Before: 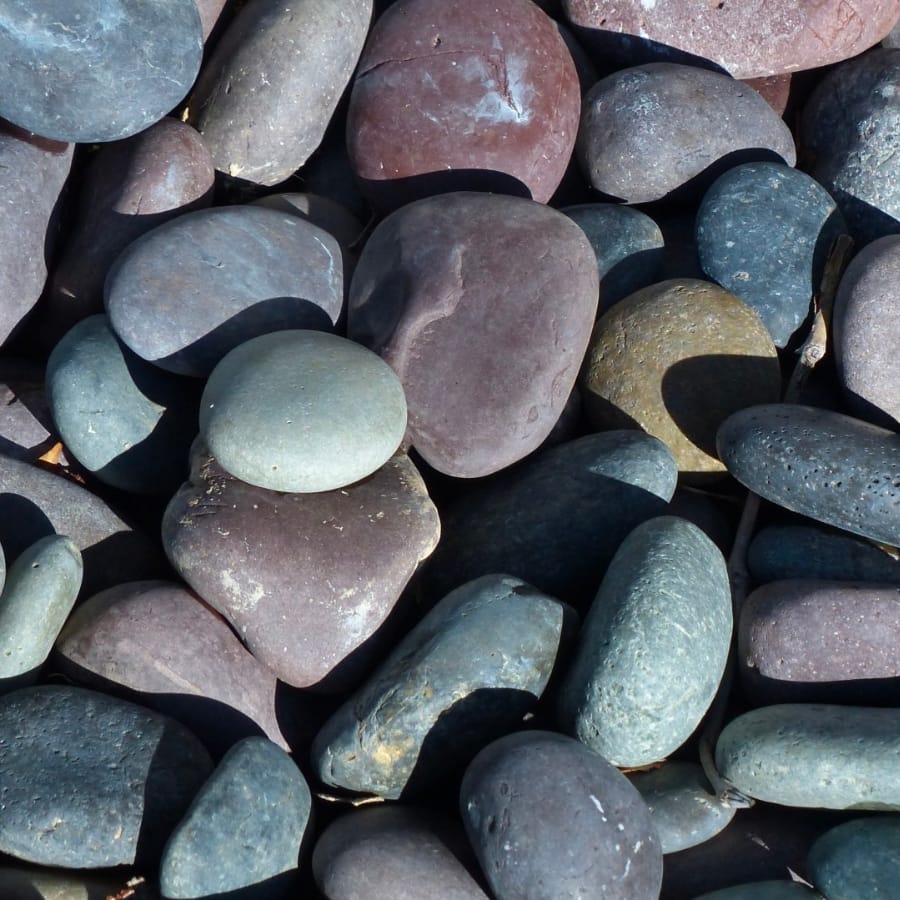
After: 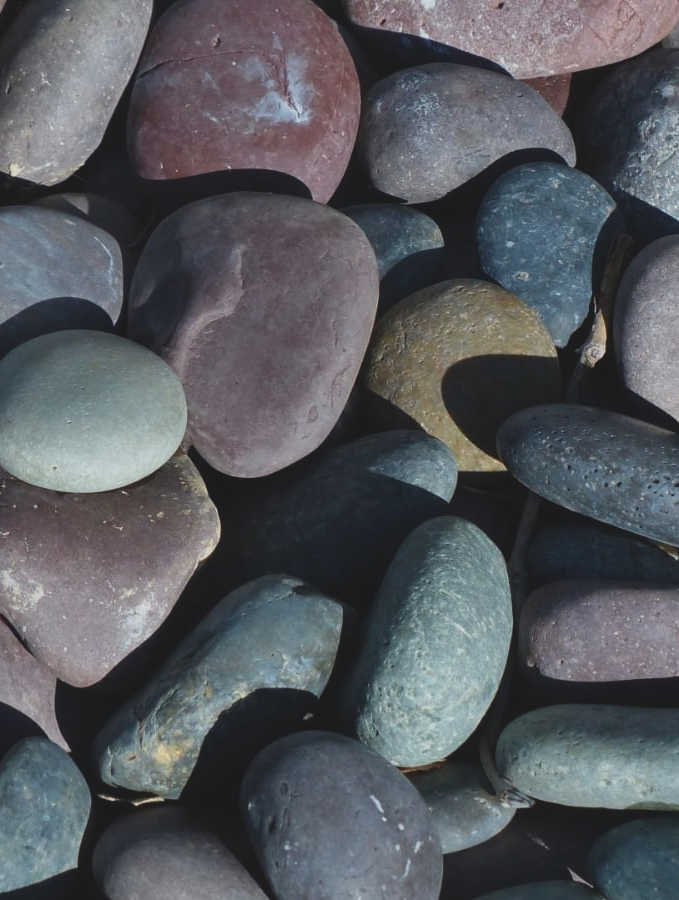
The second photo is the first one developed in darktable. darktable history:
crop and rotate: left 24.532%
exposure: black level correction -0.015, exposure -0.516 EV, compensate highlight preservation false
